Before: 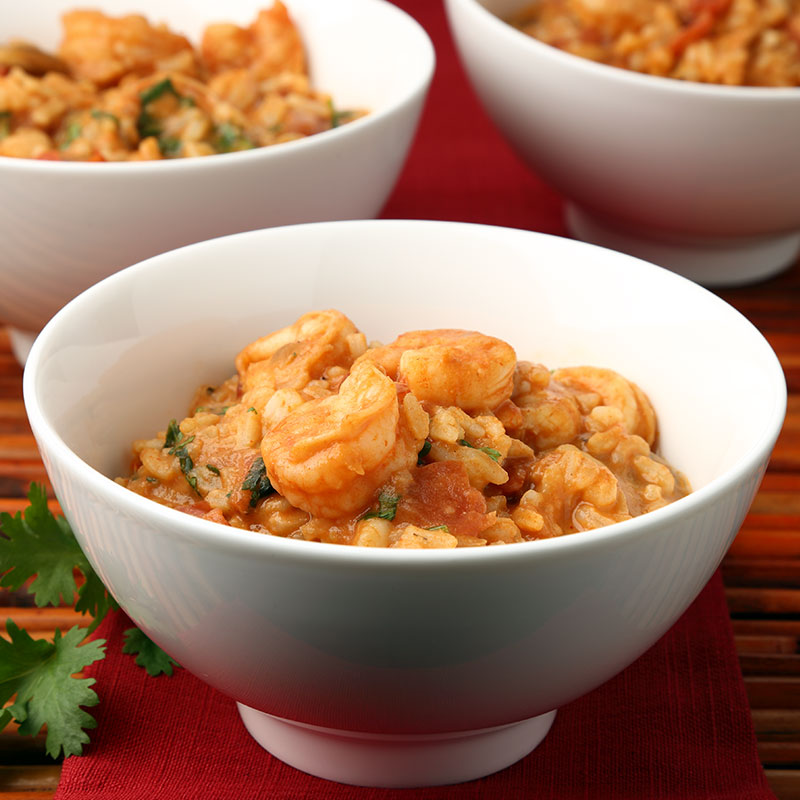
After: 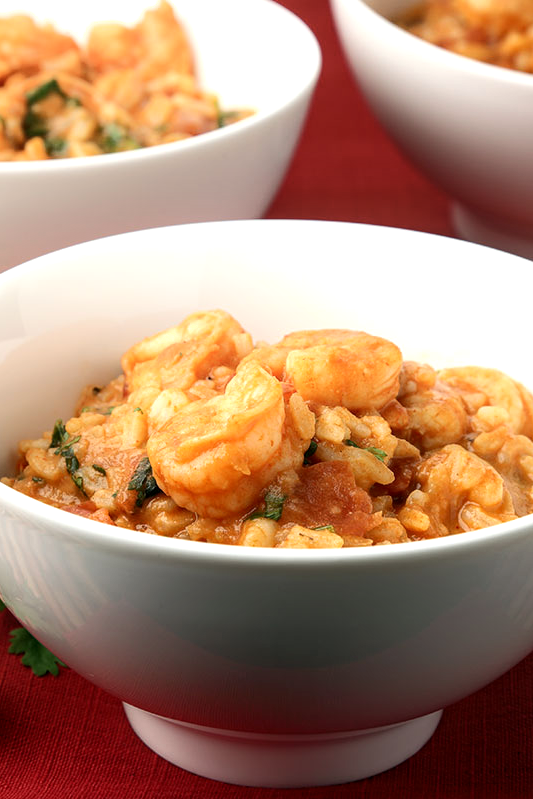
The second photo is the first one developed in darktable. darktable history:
local contrast: on, module defaults
tone equalizer: -8 EV -0.001 EV, -7 EV 0.001 EV, -6 EV -0.002 EV, -5 EV -0.003 EV, -4 EV -0.062 EV, -3 EV -0.222 EV, -2 EV -0.267 EV, -1 EV 0.105 EV, +0 EV 0.303 EV
shadows and highlights: shadows -24.28, highlights 49.77, soften with gaussian
crop and rotate: left 14.292%, right 19.041%
